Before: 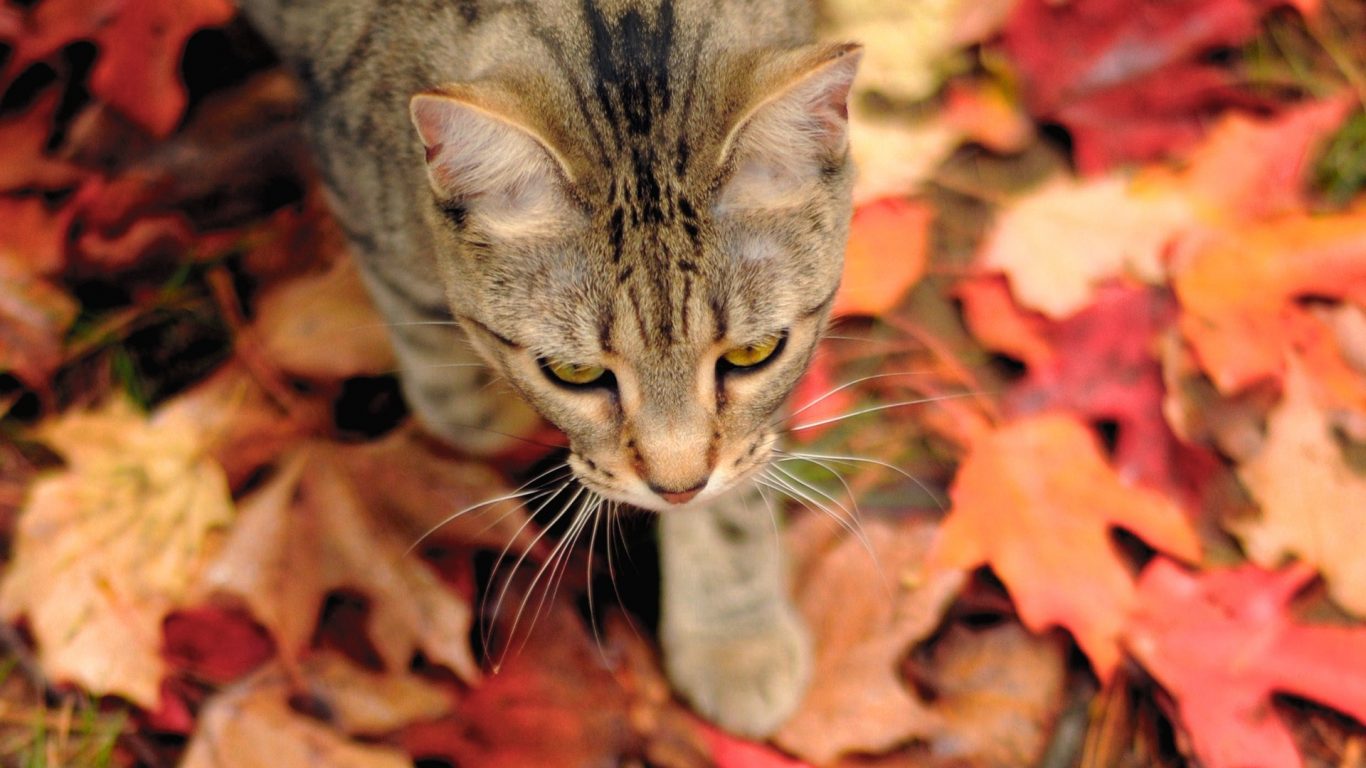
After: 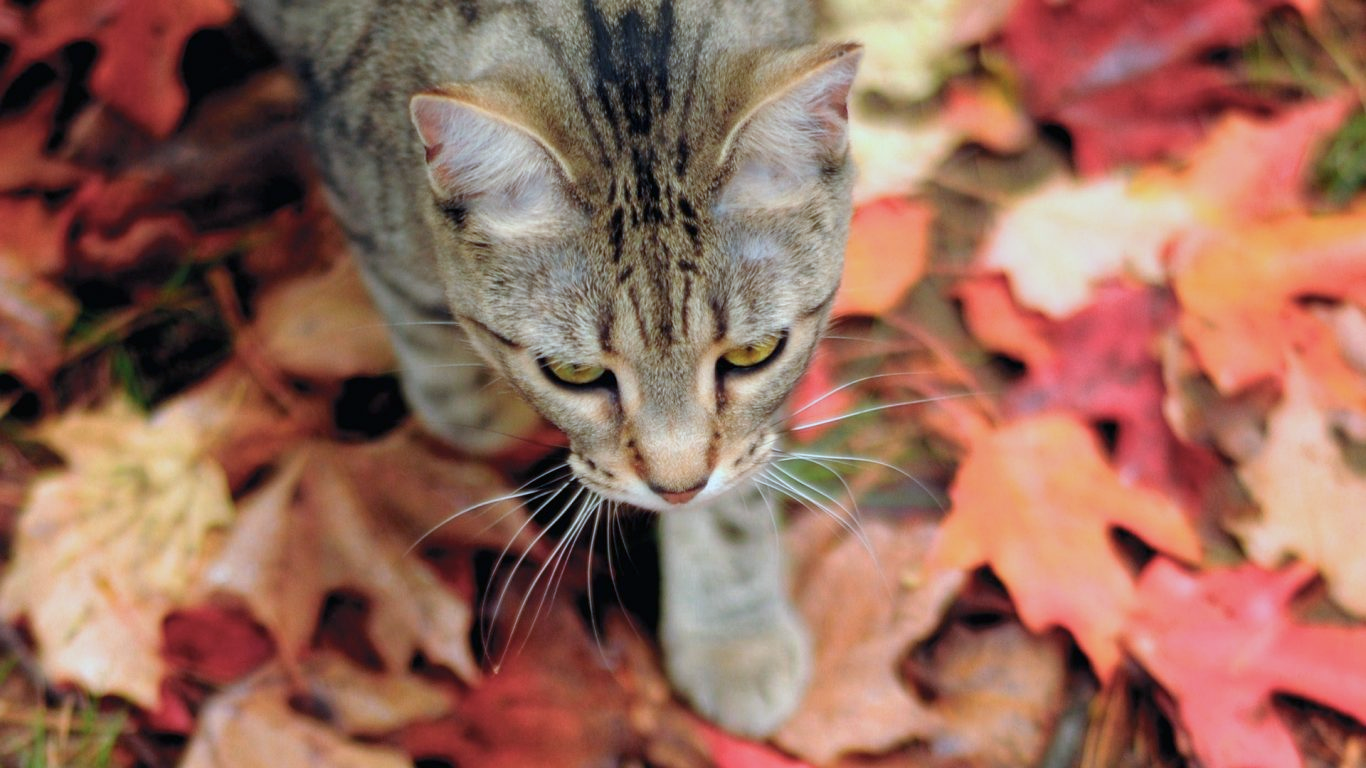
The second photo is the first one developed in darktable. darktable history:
color balance rgb: linear chroma grading › shadows -3%, linear chroma grading › highlights -4%
color calibration: x 0.396, y 0.386, temperature 3669 K
